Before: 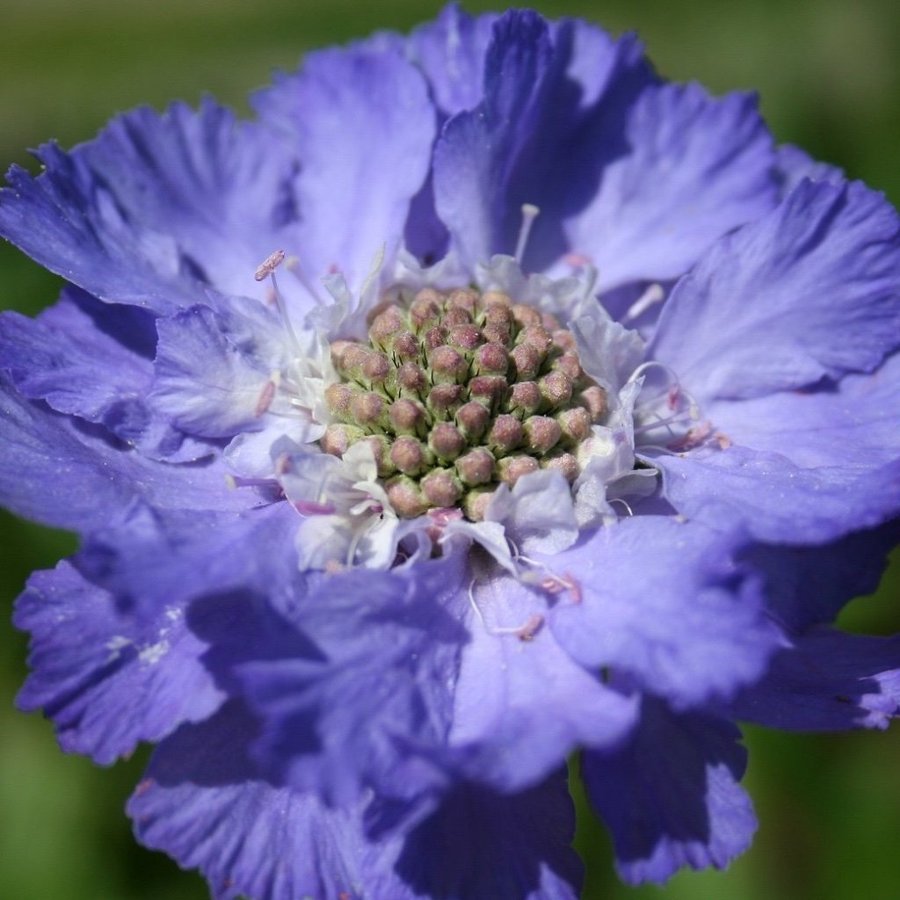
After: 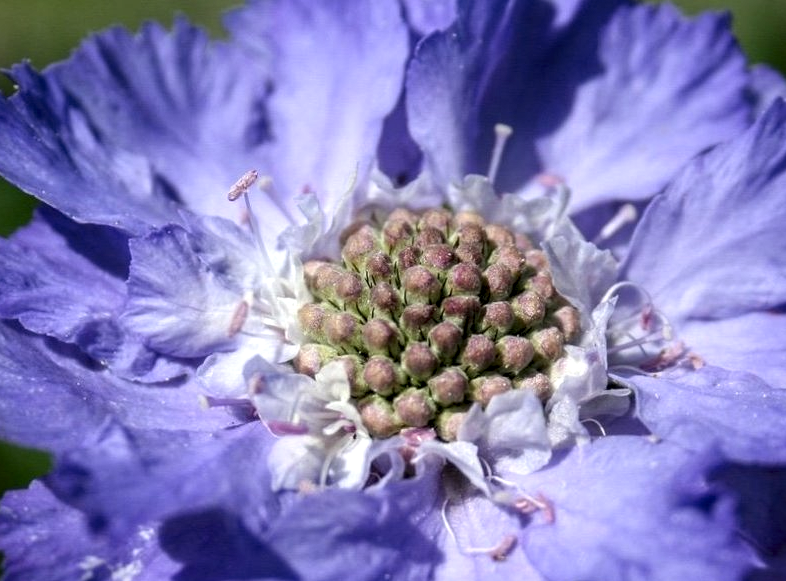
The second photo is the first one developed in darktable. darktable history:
crop: left 3.015%, top 8.969%, right 9.647%, bottom 26.457%
exposure: exposure 0.081 EV, compensate highlight preservation false
local contrast: detail 150%
